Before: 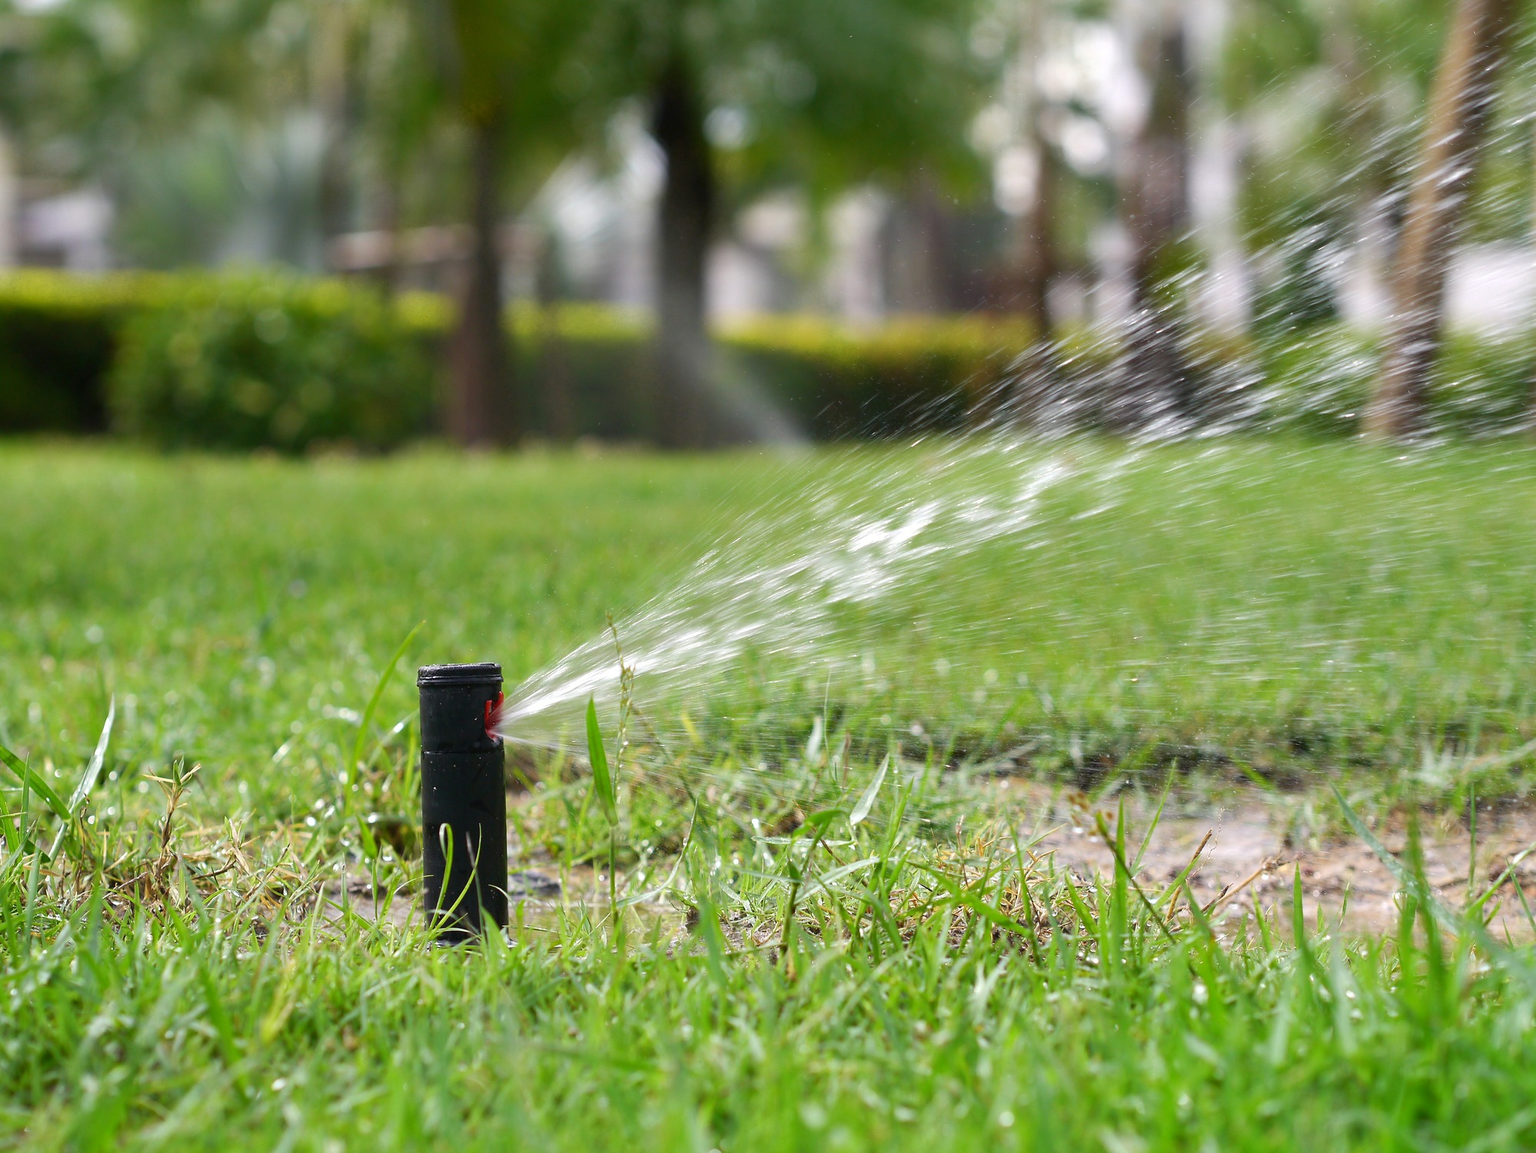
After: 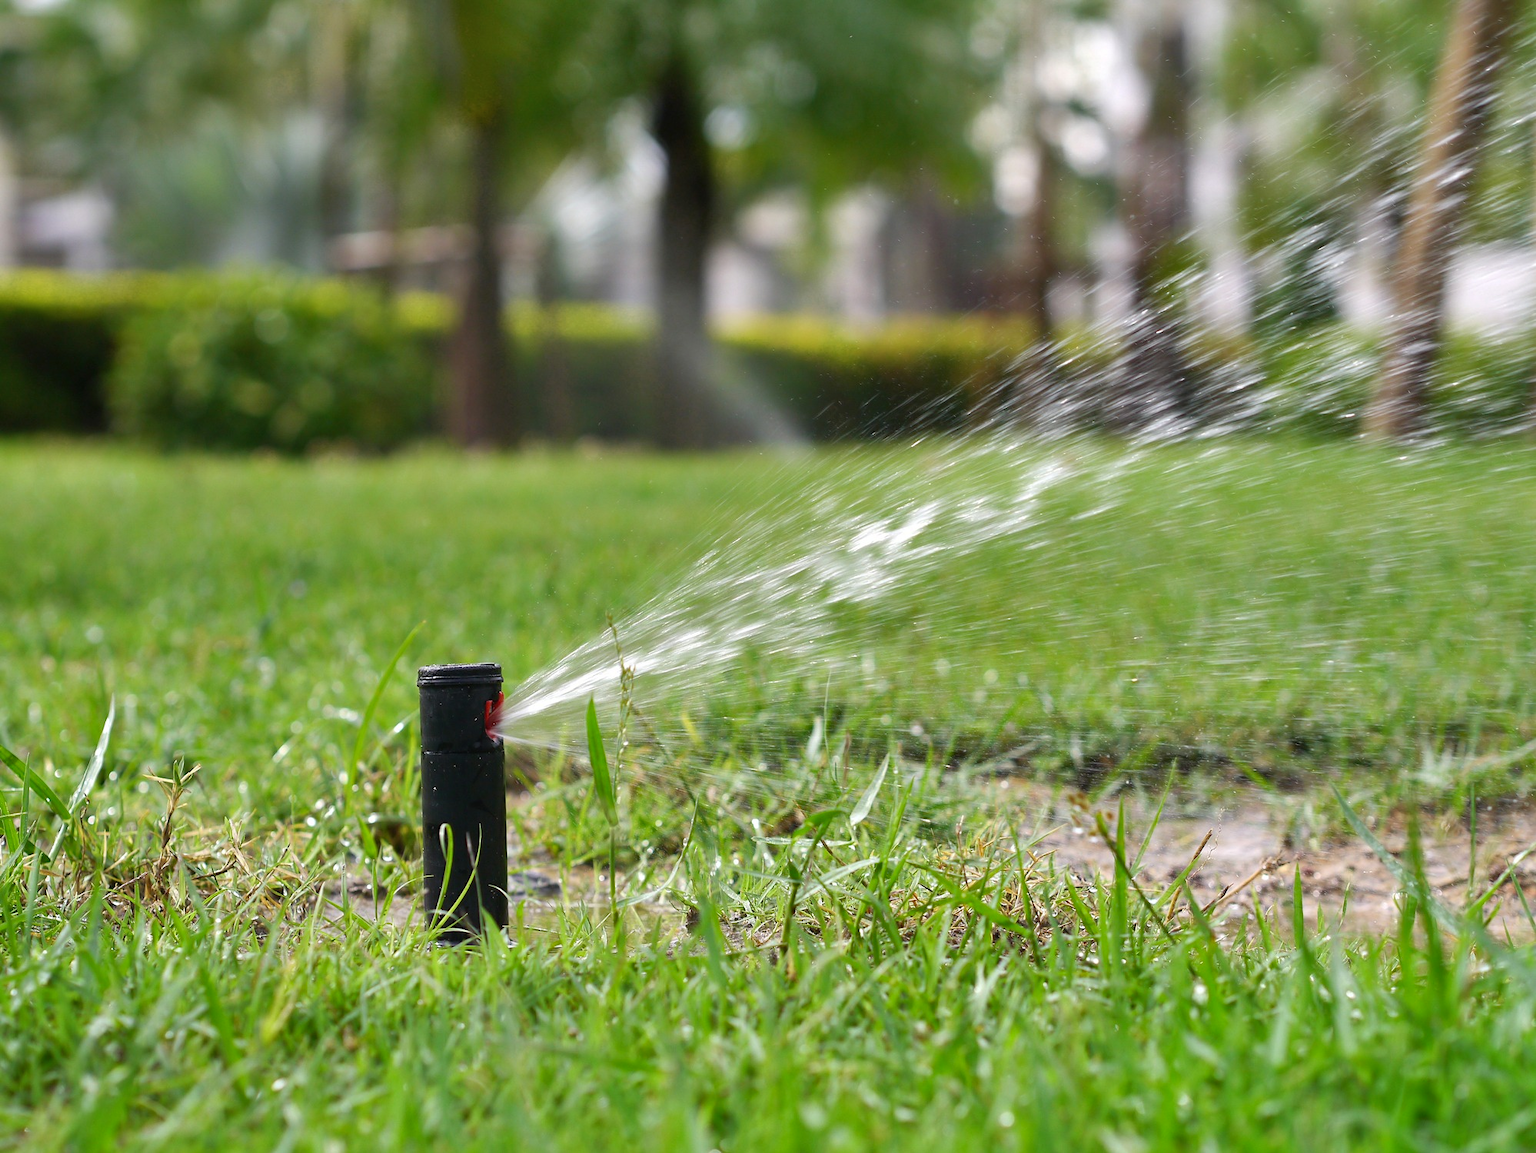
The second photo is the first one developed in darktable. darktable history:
shadows and highlights: shadows 58.47, soften with gaussian
